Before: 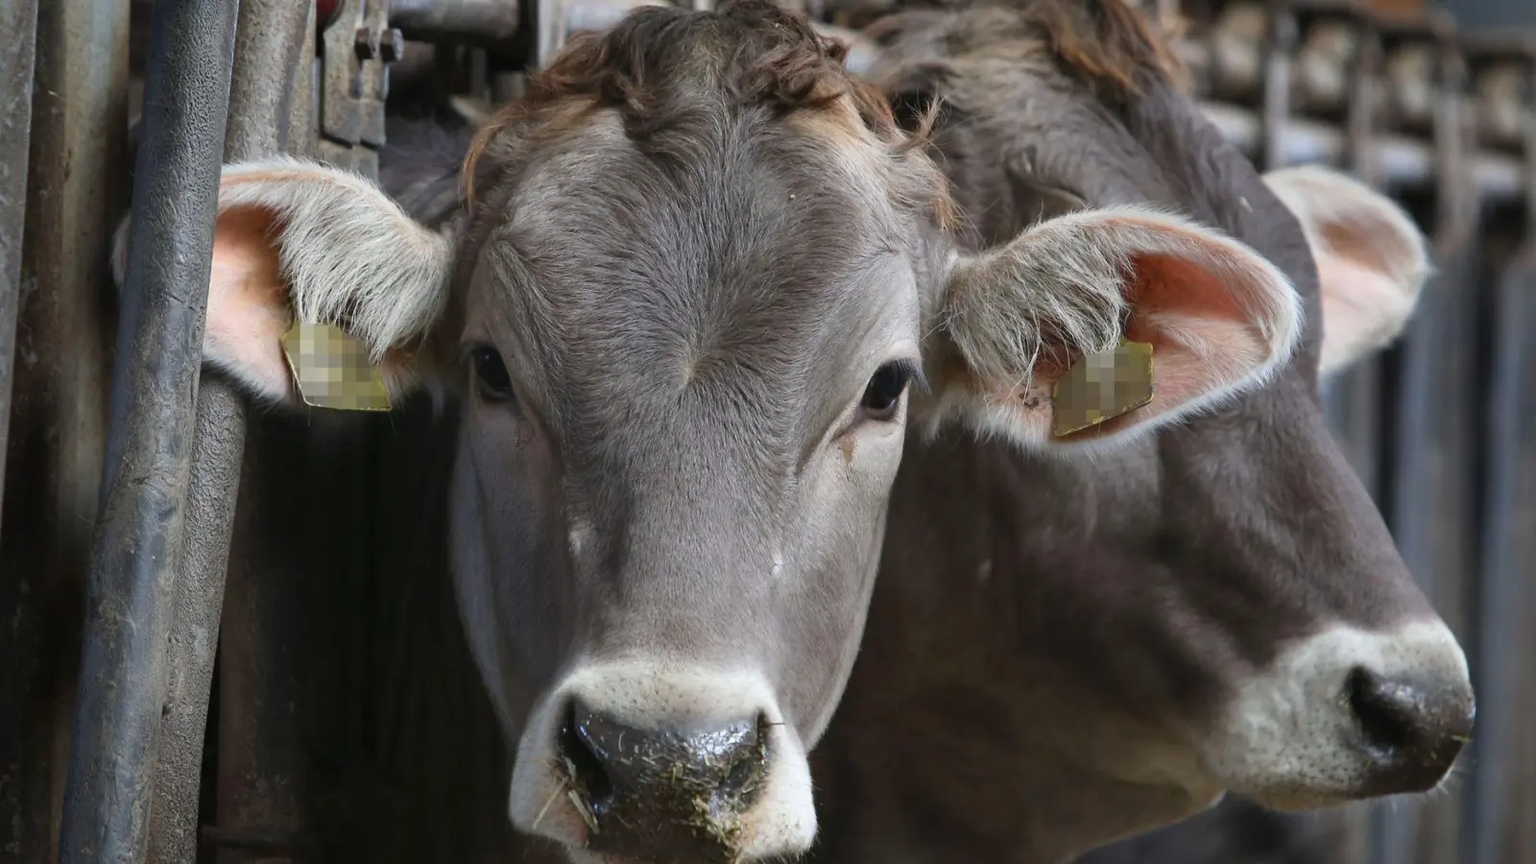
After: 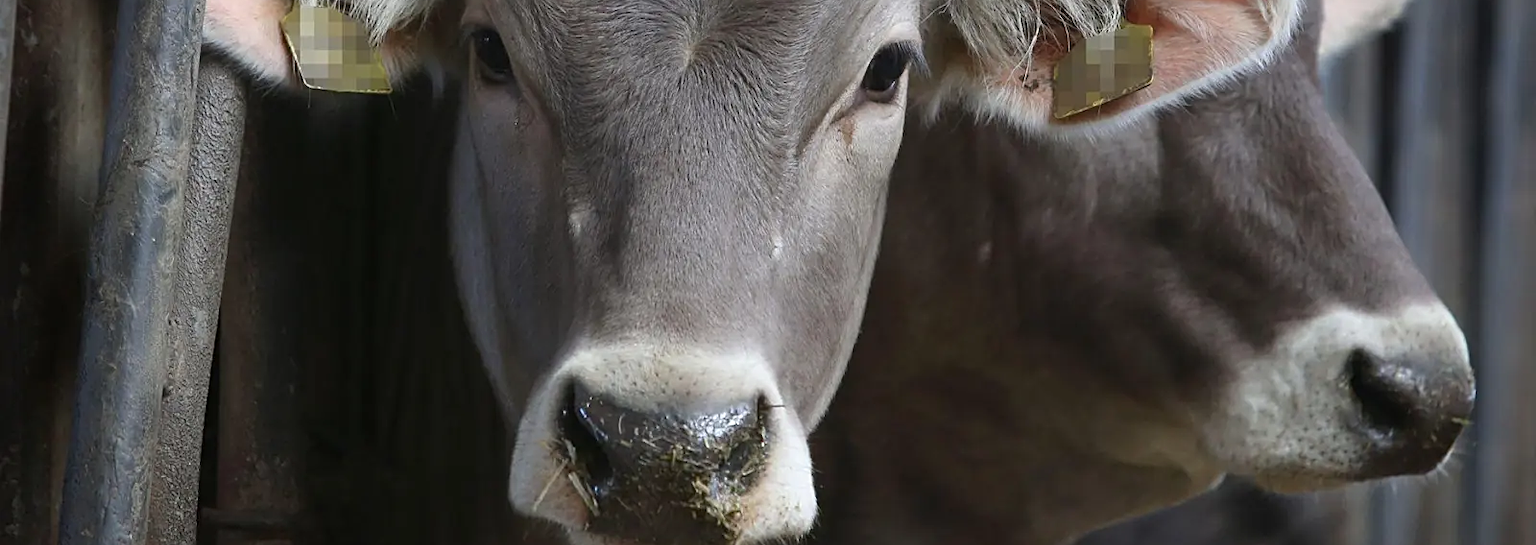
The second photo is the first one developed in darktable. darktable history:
crop and rotate: top 36.828%
sharpen: on, module defaults
